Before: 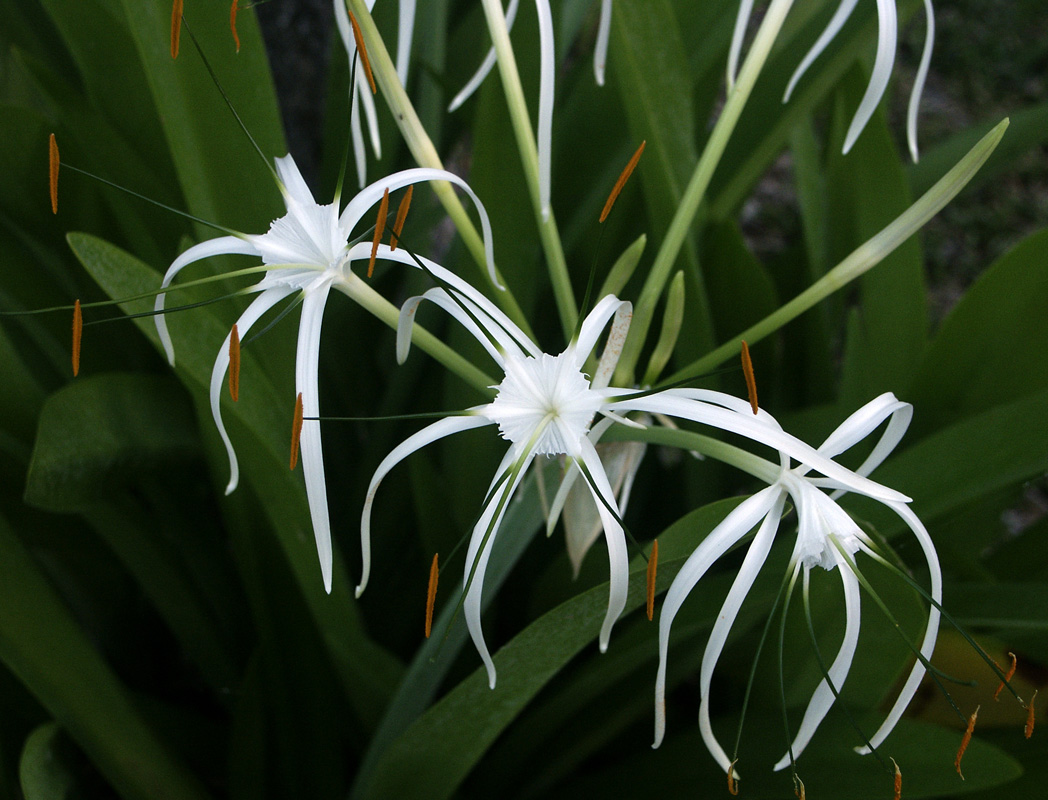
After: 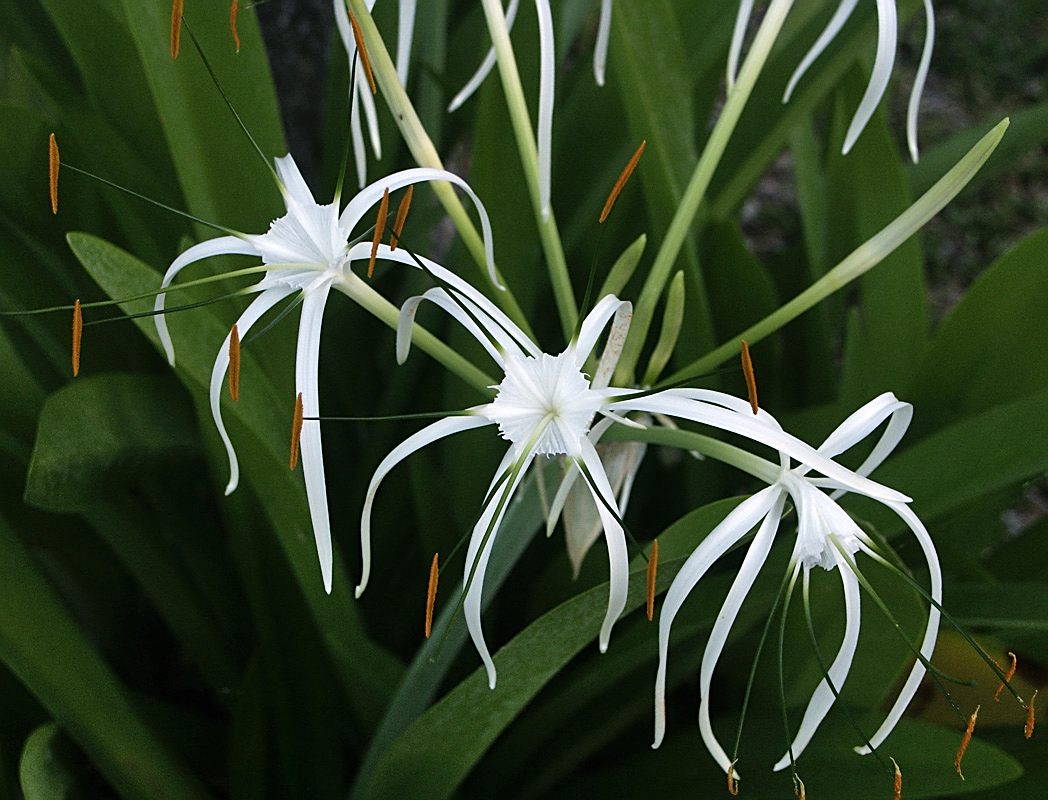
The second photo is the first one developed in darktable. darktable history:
sharpen: on, module defaults
shadows and highlights: radius 108.52, shadows 40.68, highlights -72.88, low approximation 0.01, soften with gaussian
local contrast: mode bilateral grid, contrast 100, coarseness 100, detail 91%, midtone range 0.2
